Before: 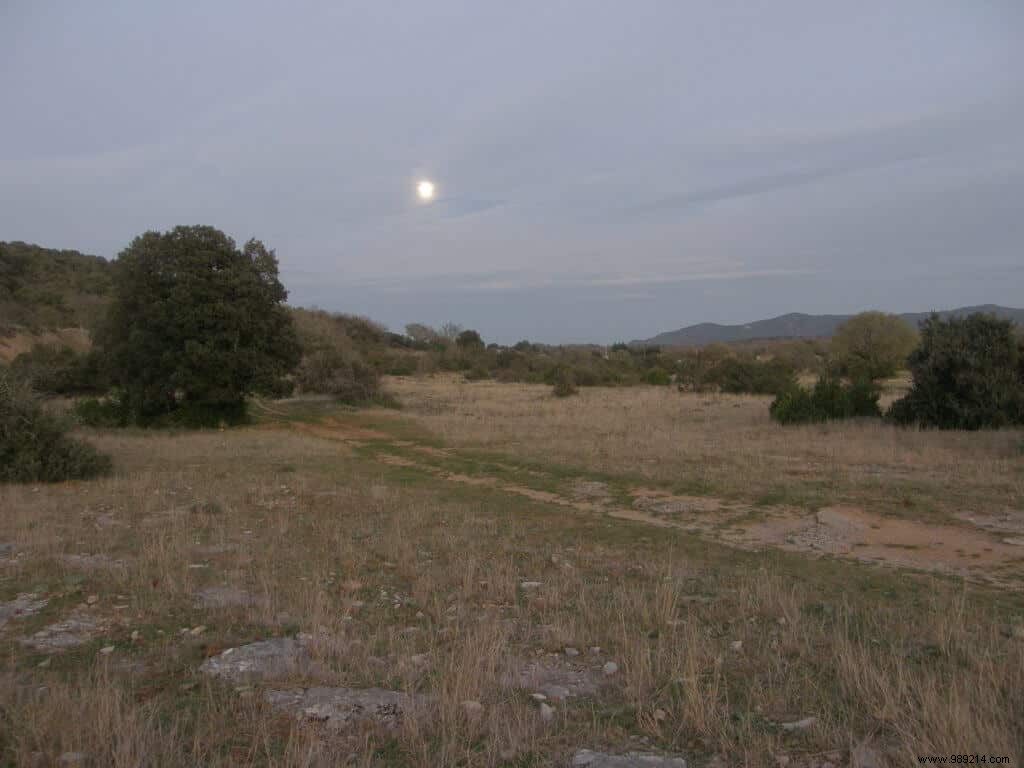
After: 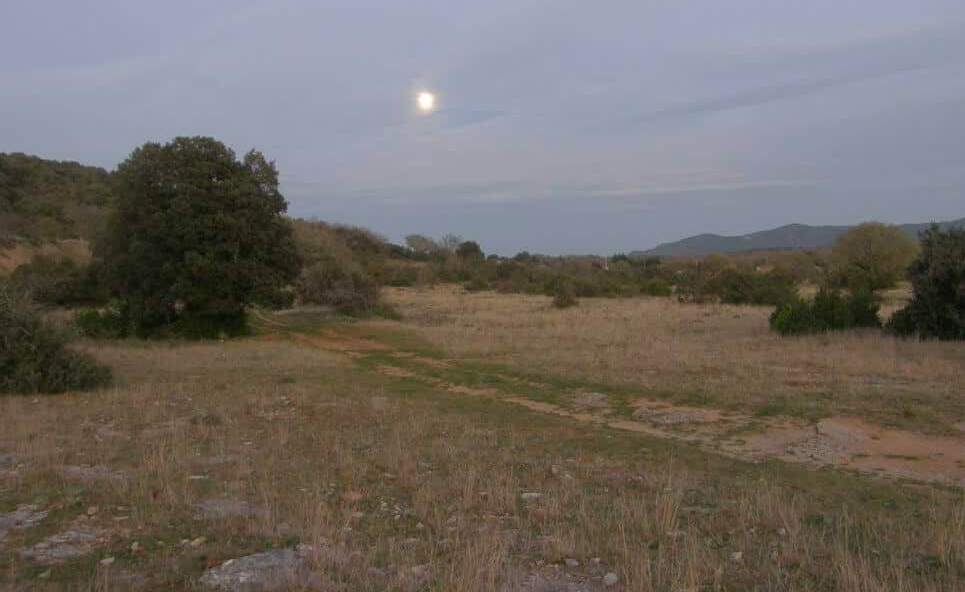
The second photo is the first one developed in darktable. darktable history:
crop and rotate: angle 0.03°, top 11.643%, right 5.651%, bottom 11.189%
contrast brightness saturation: saturation 0.18
